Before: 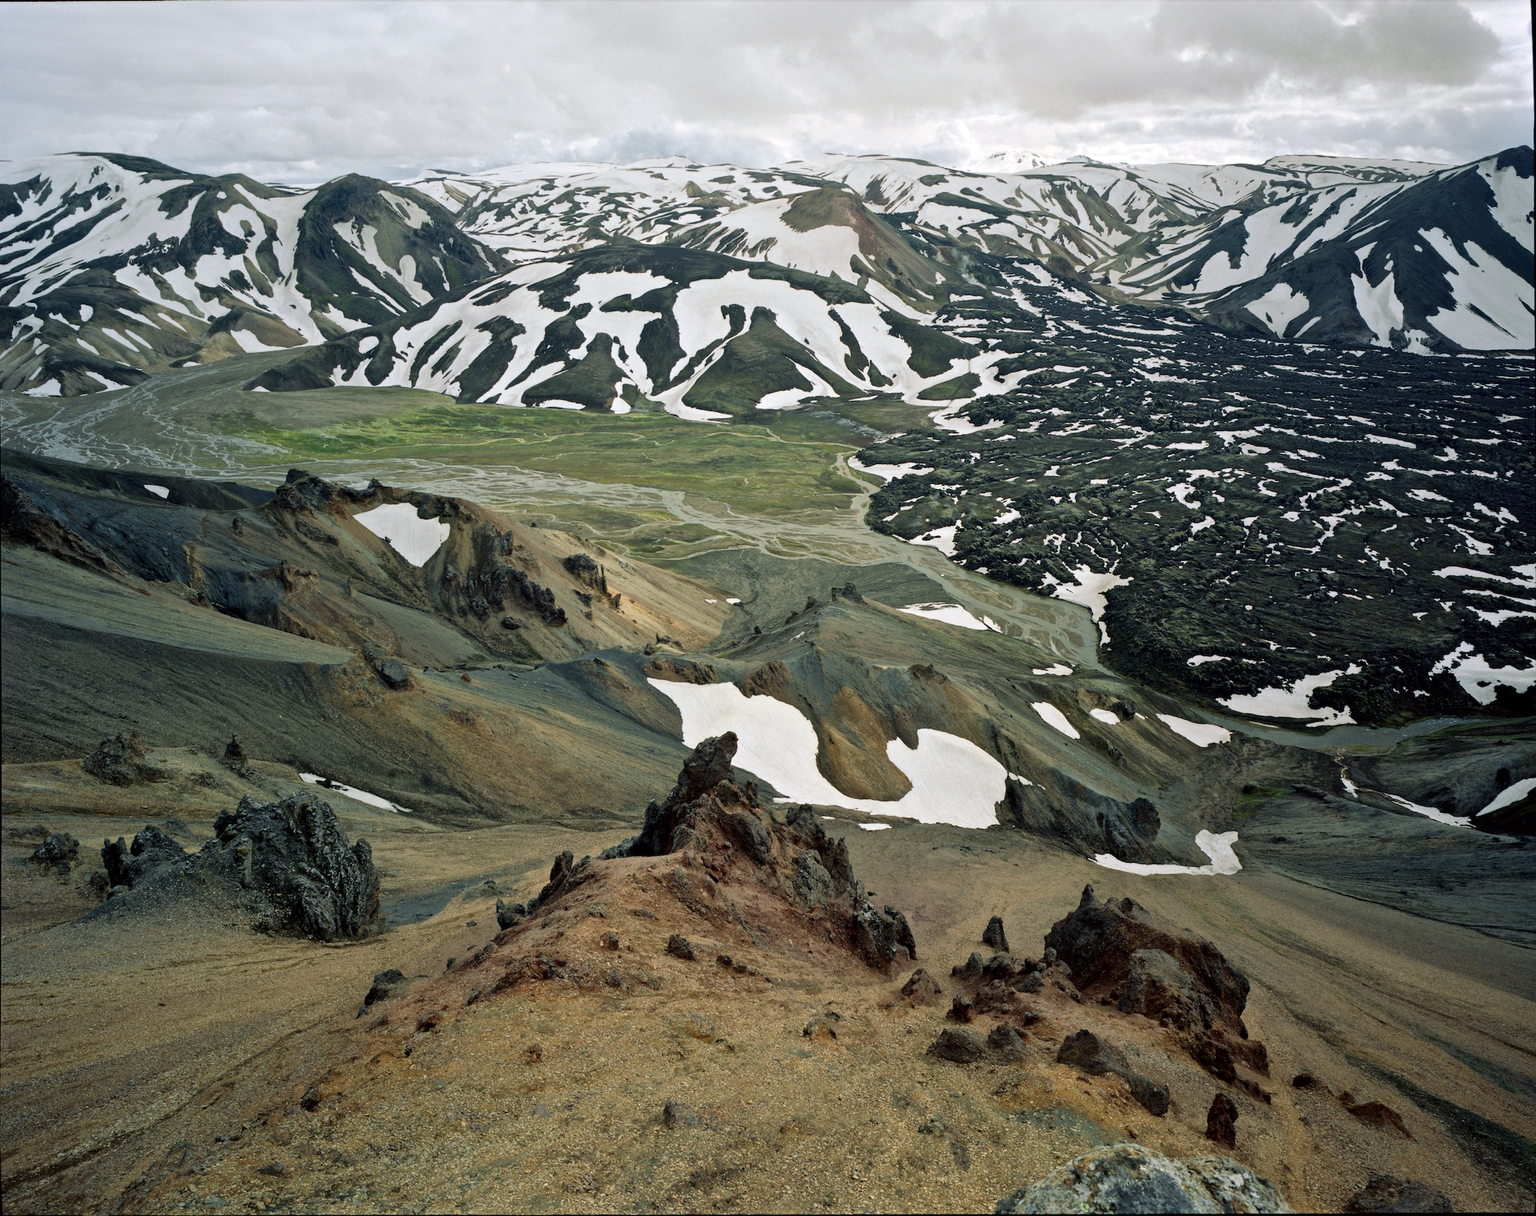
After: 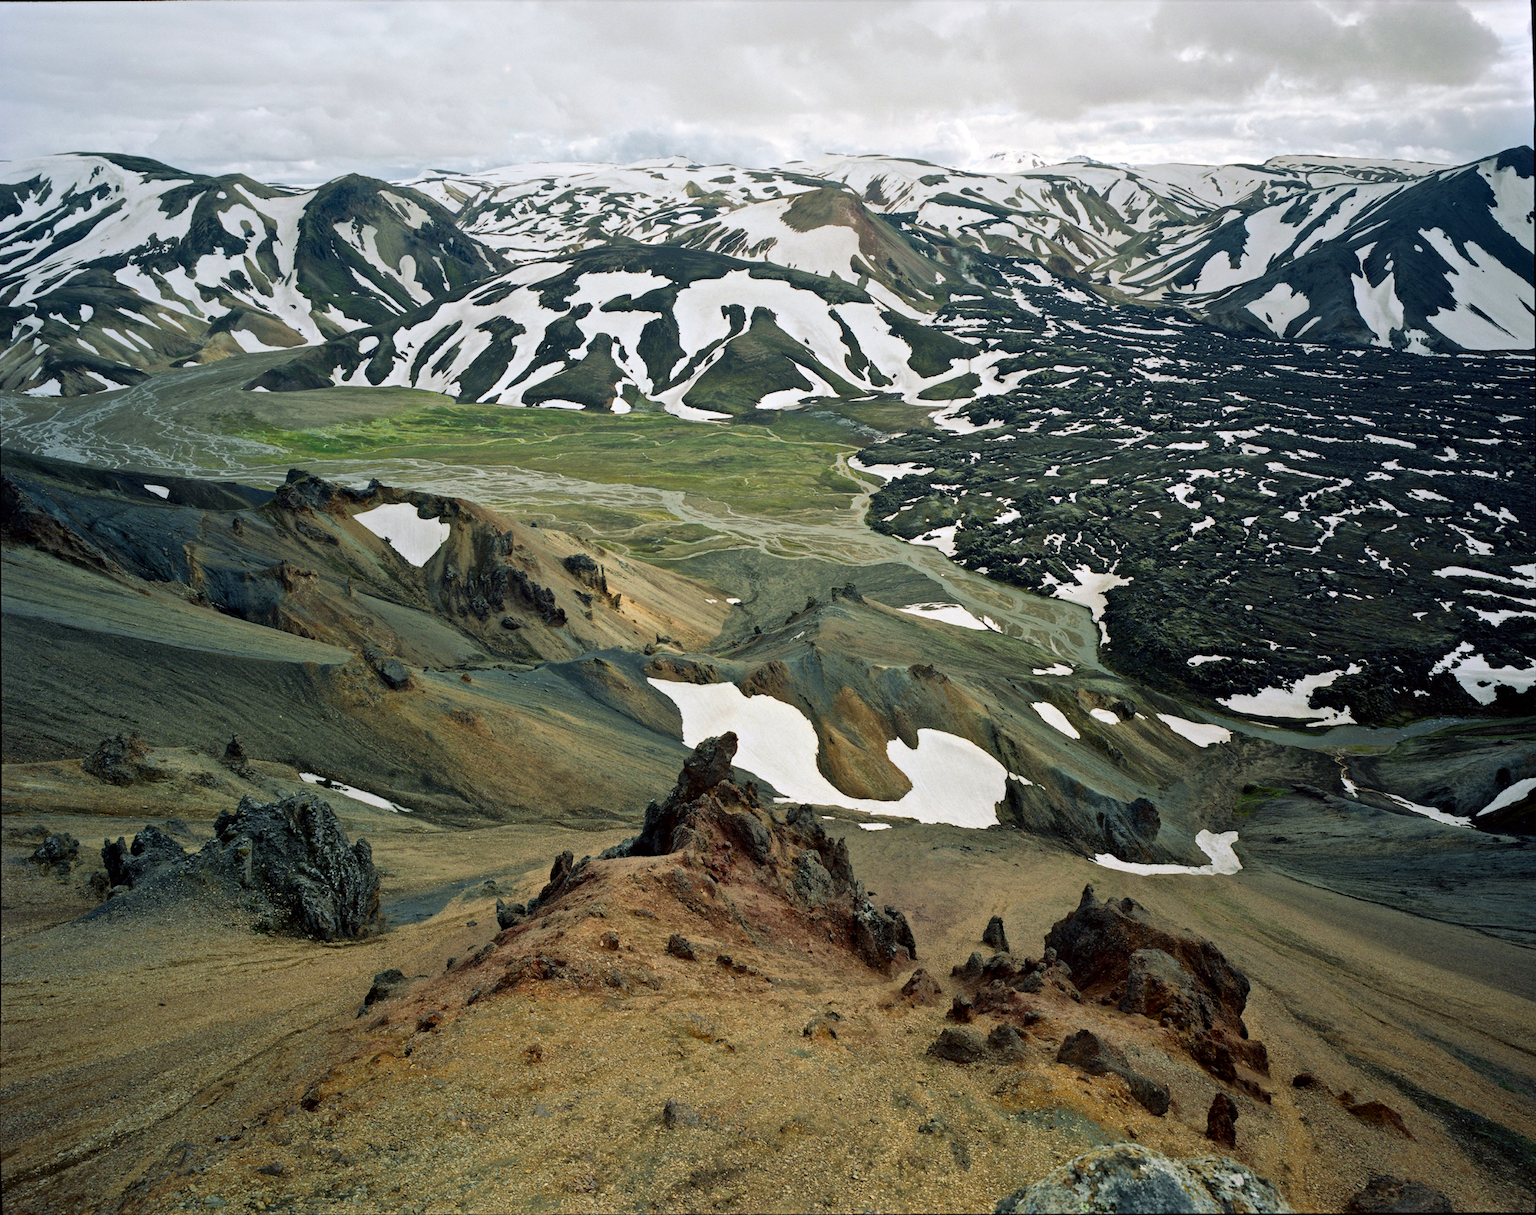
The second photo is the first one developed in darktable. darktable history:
contrast brightness saturation: contrast 0.08, saturation 0.2
white balance: emerald 1
